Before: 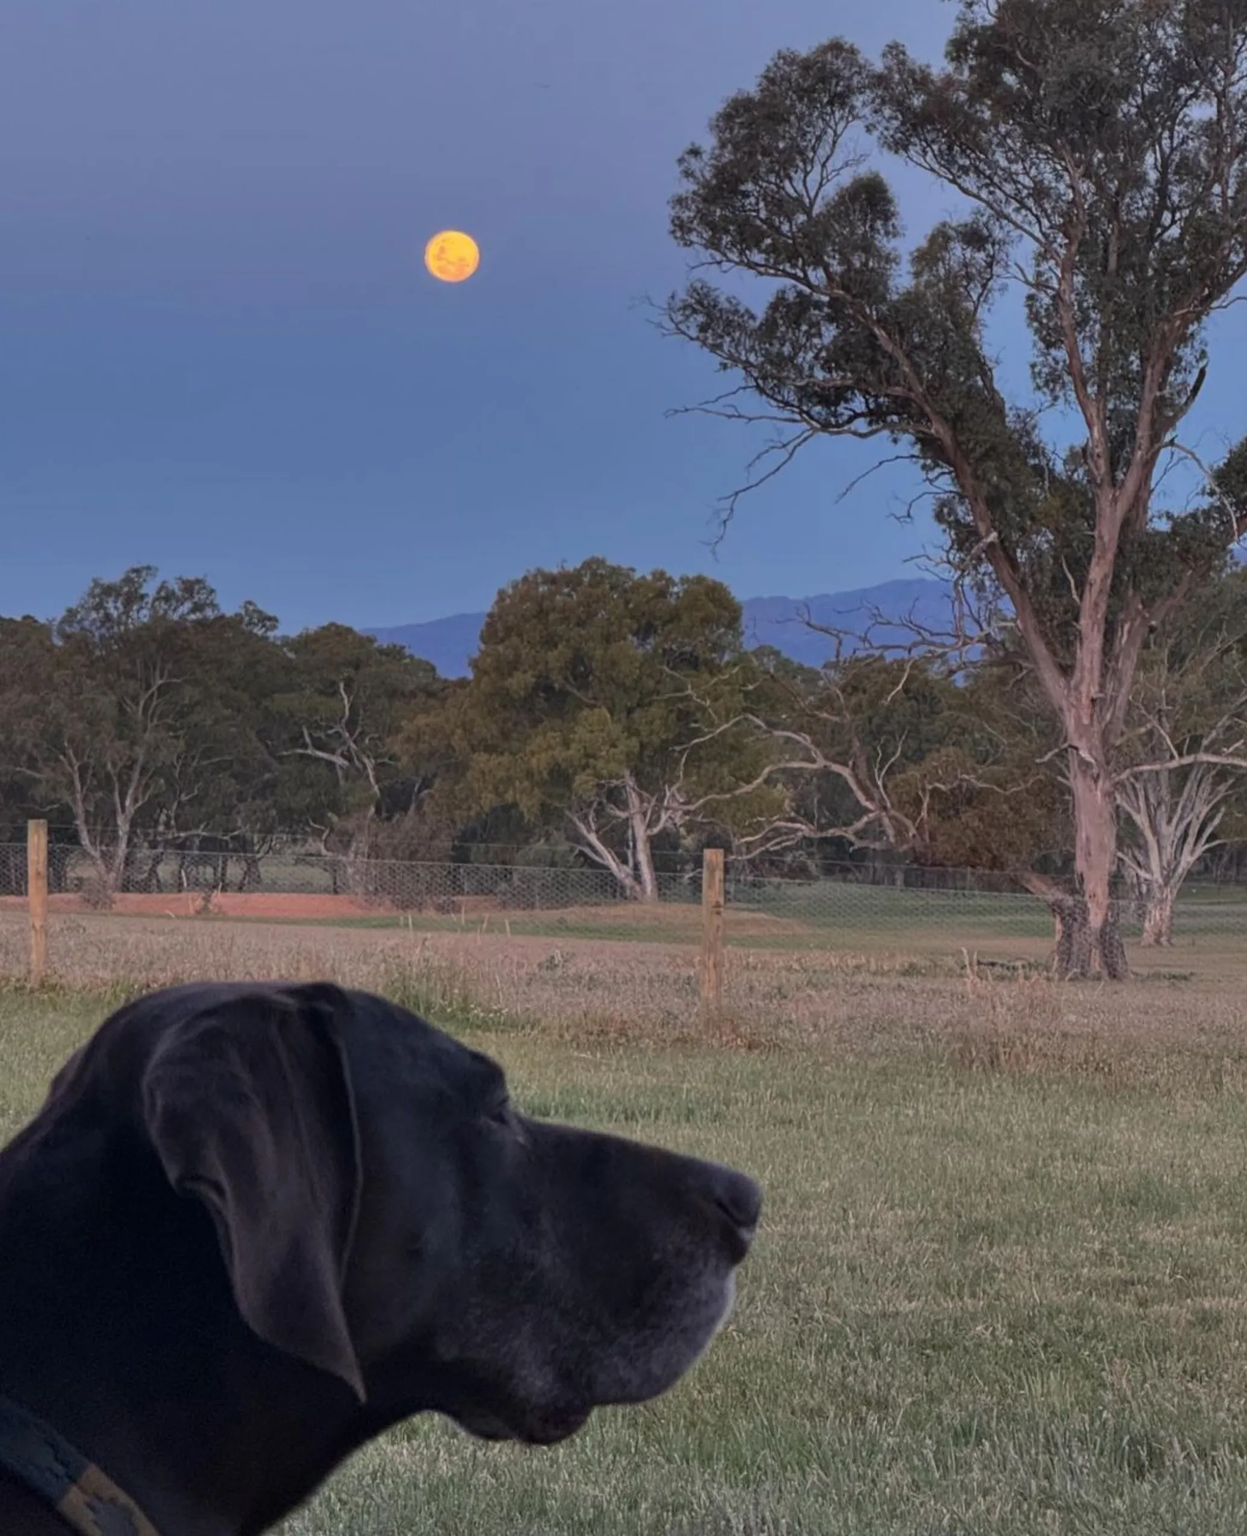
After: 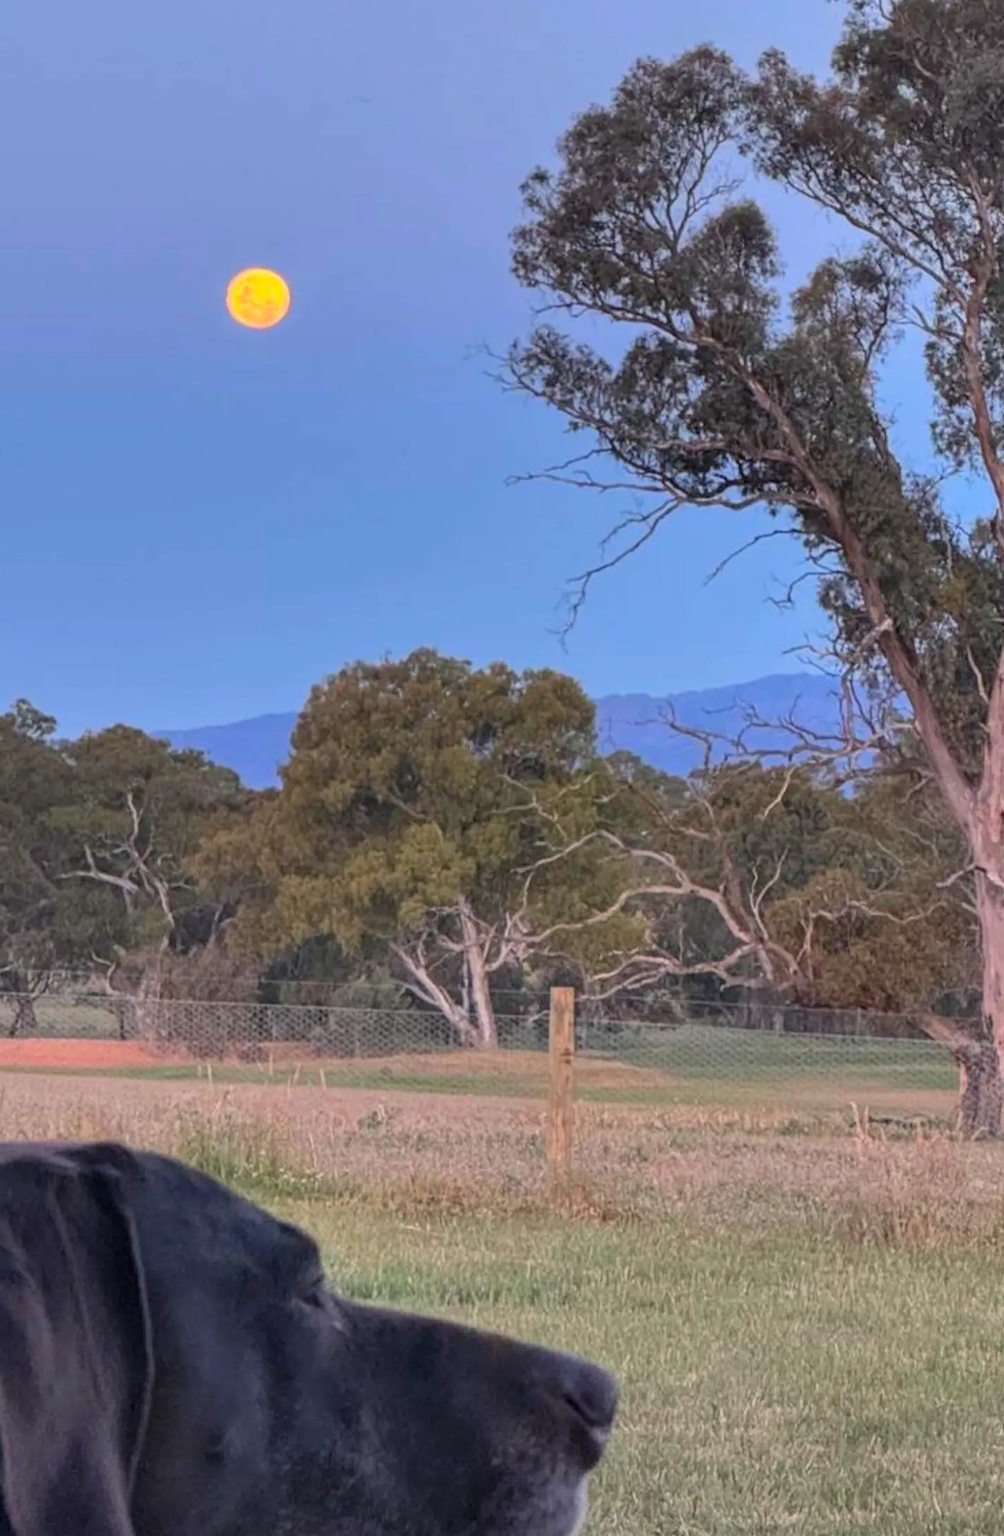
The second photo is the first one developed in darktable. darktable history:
contrast brightness saturation: contrast 0.07, brightness 0.18, saturation 0.4
crop: left 18.479%, right 12.2%, bottom 13.971%
local contrast: on, module defaults
